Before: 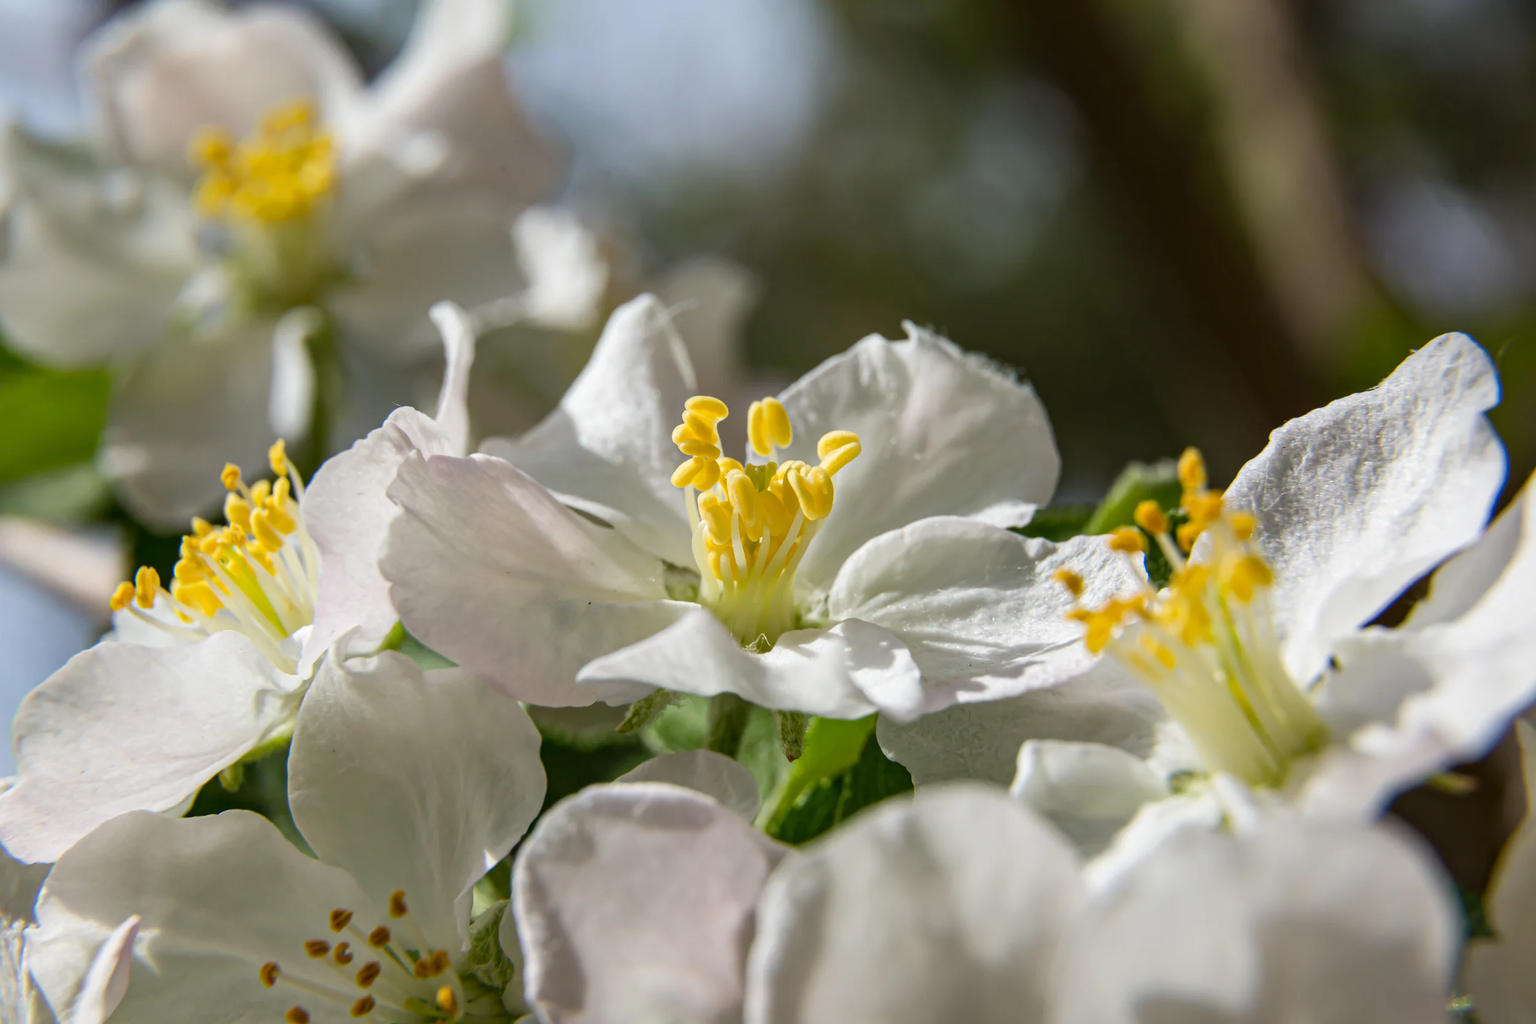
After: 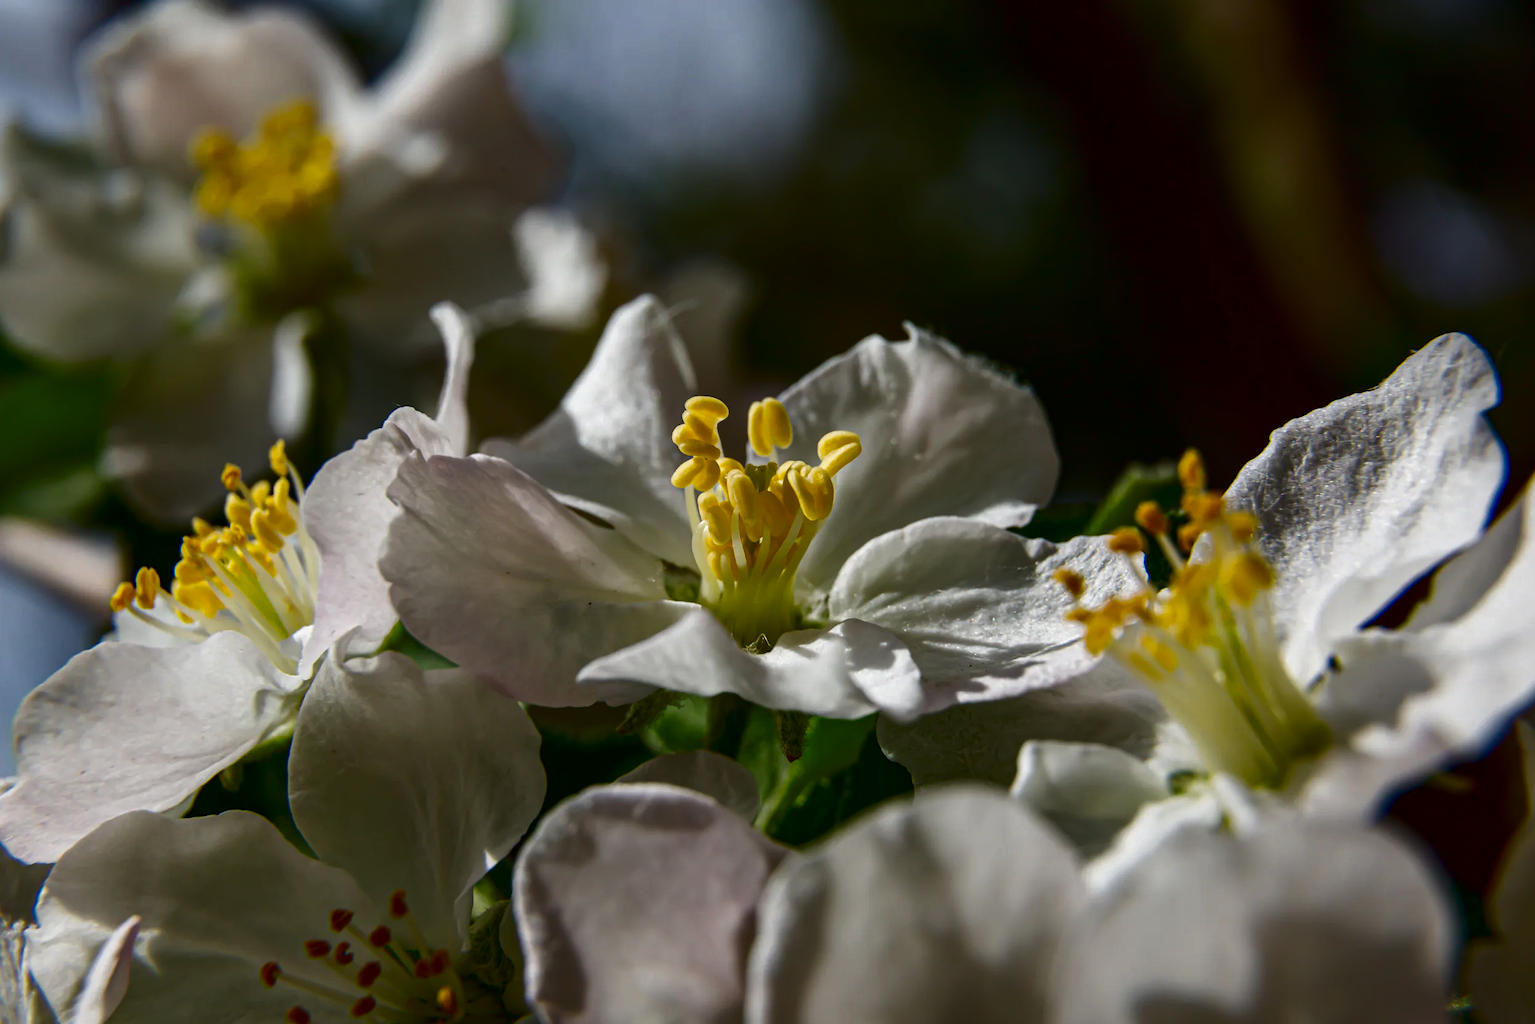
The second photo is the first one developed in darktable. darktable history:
contrast brightness saturation: contrast 0.088, brightness -0.599, saturation 0.166
